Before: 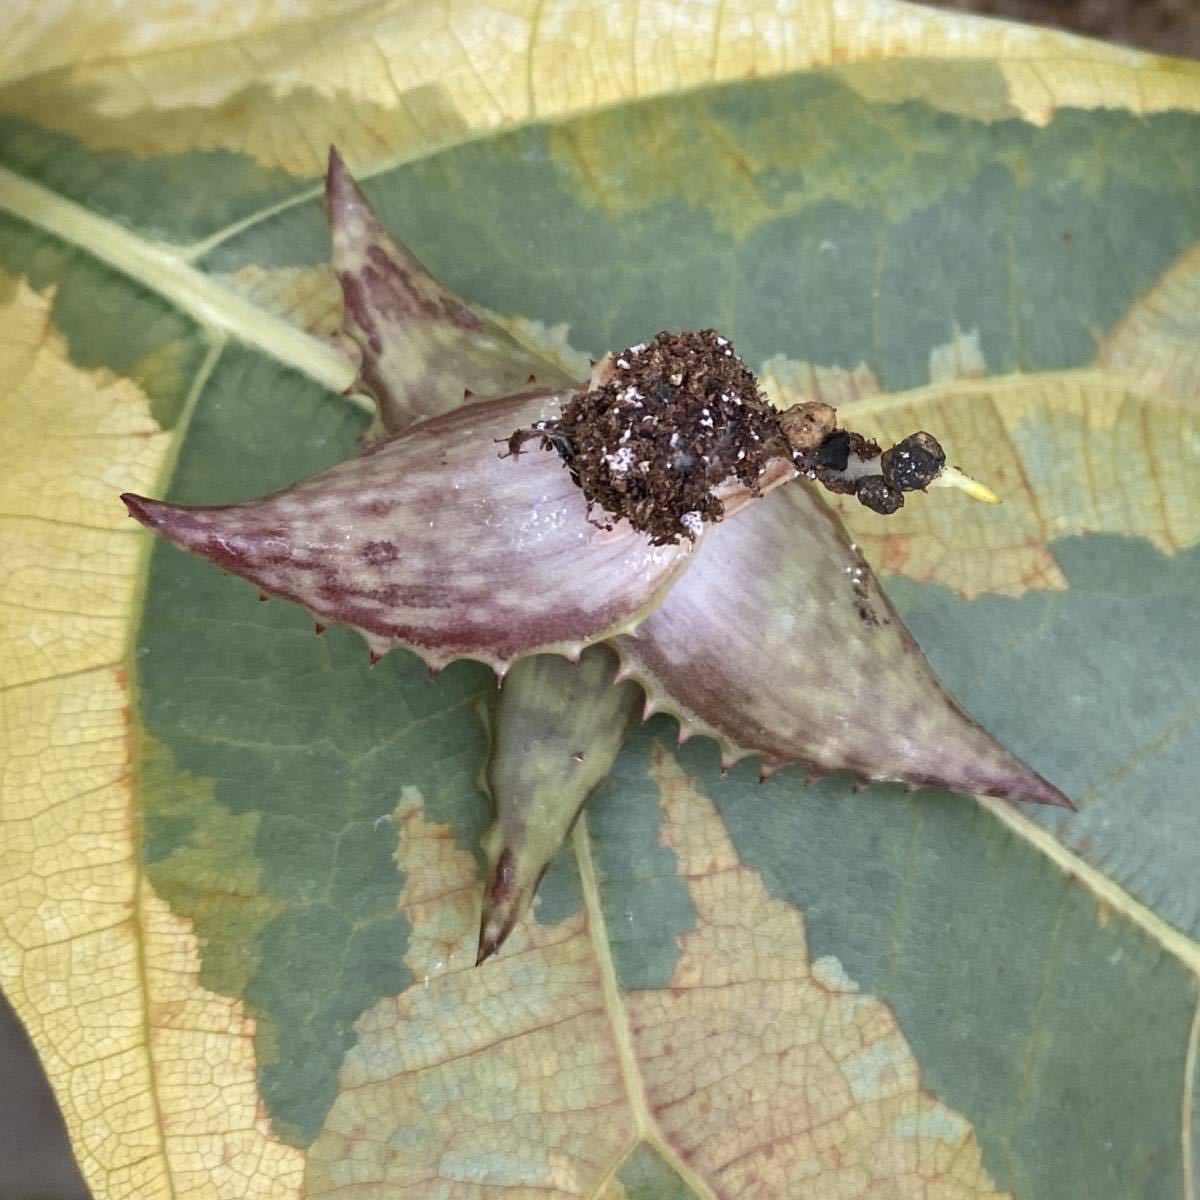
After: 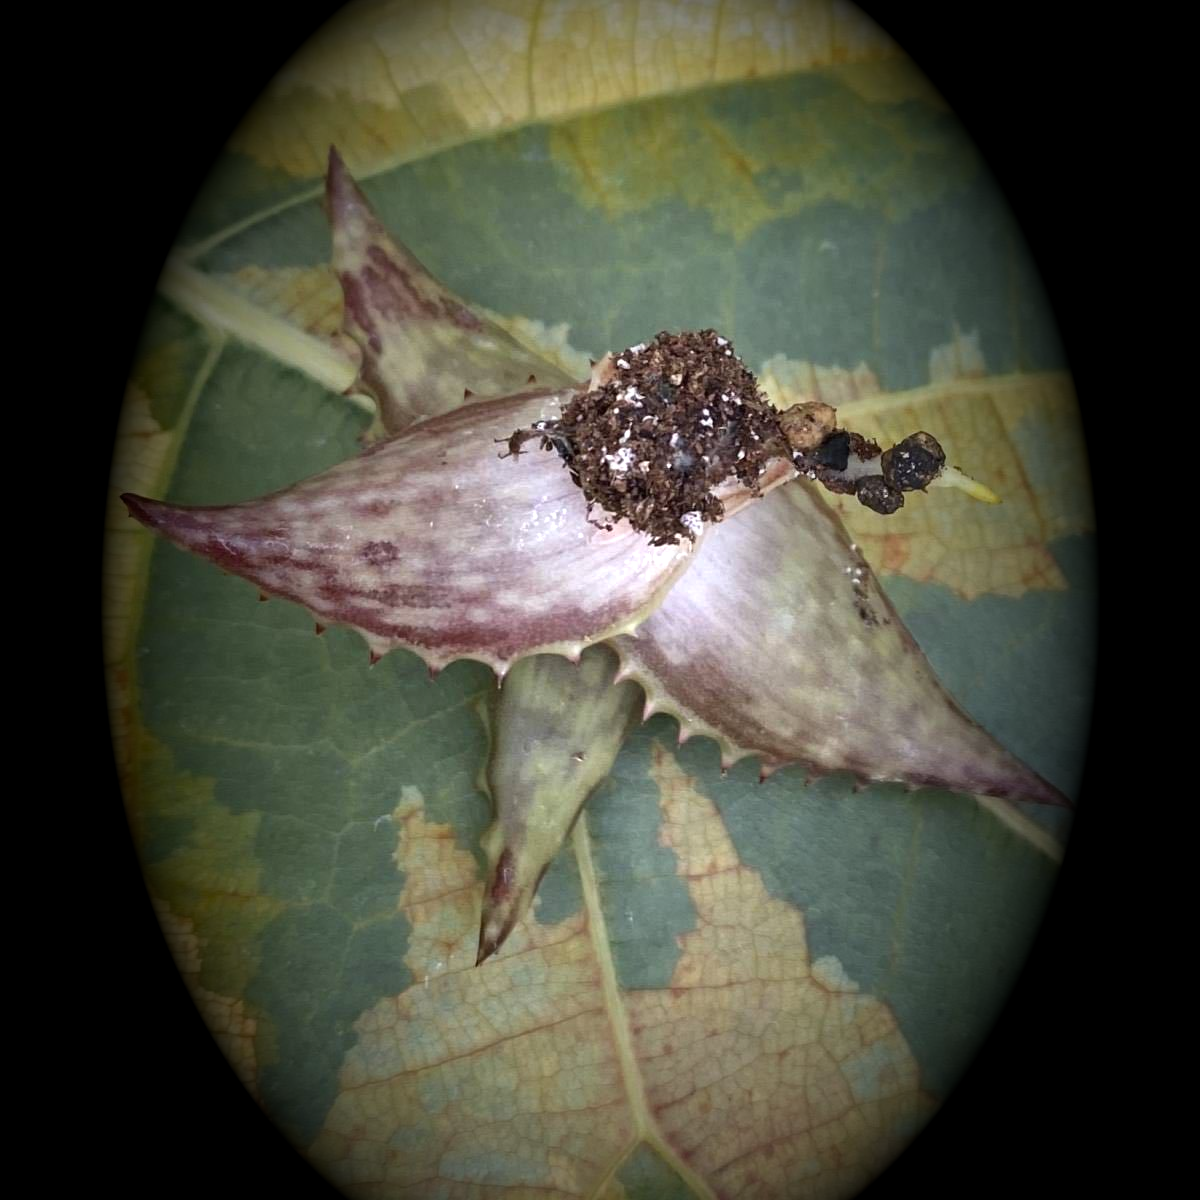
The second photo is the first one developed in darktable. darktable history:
exposure: black level correction 0, exposure 0.5 EV, compensate highlight preservation false
contrast brightness saturation: saturation -0.1
vignetting: fall-off start 15.9%, fall-off radius 100%, brightness -1, saturation 0.5, width/height ratio 0.719
color balance: on, module defaults
